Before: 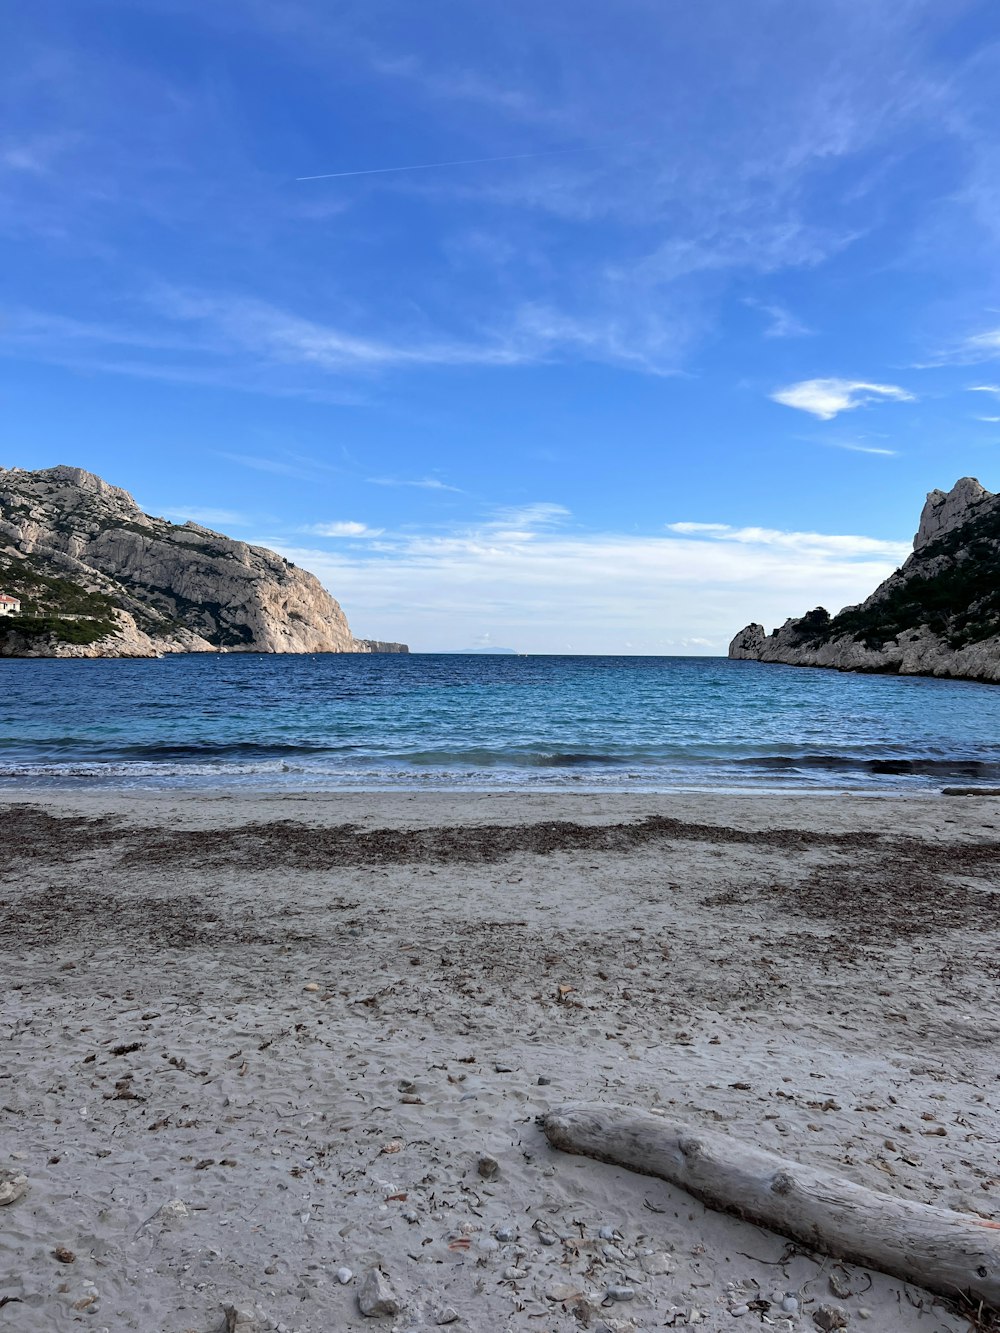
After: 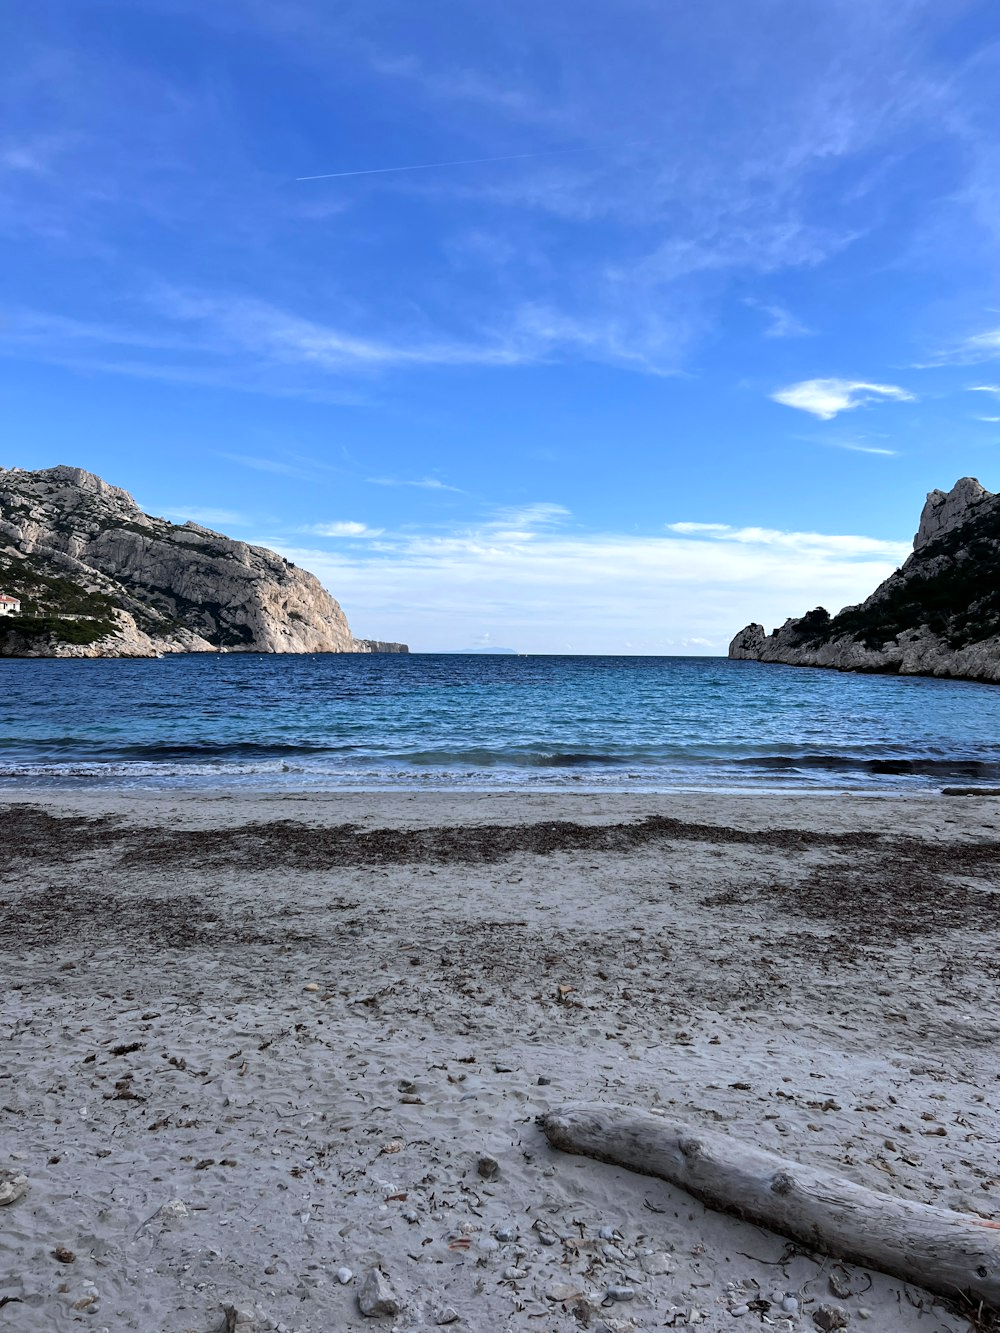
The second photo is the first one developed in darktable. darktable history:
tone equalizer: -8 EV -0.417 EV, -7 EV -0.389 EV, -6 EV -0.333 EV, -5 EV -0.222 EV, -3 EV 0.222 EV, -2 EV 0.333 EV, -1 EV 0.389 EV, +0 EV 0.417 EV, edges refinement/feathering 500, mask exposure compensation -1.57 EV, preserve details no
white balance: red 0.98, blue 1.034
exposure: exposure -0.242 EV, compensate highlight preservation false
